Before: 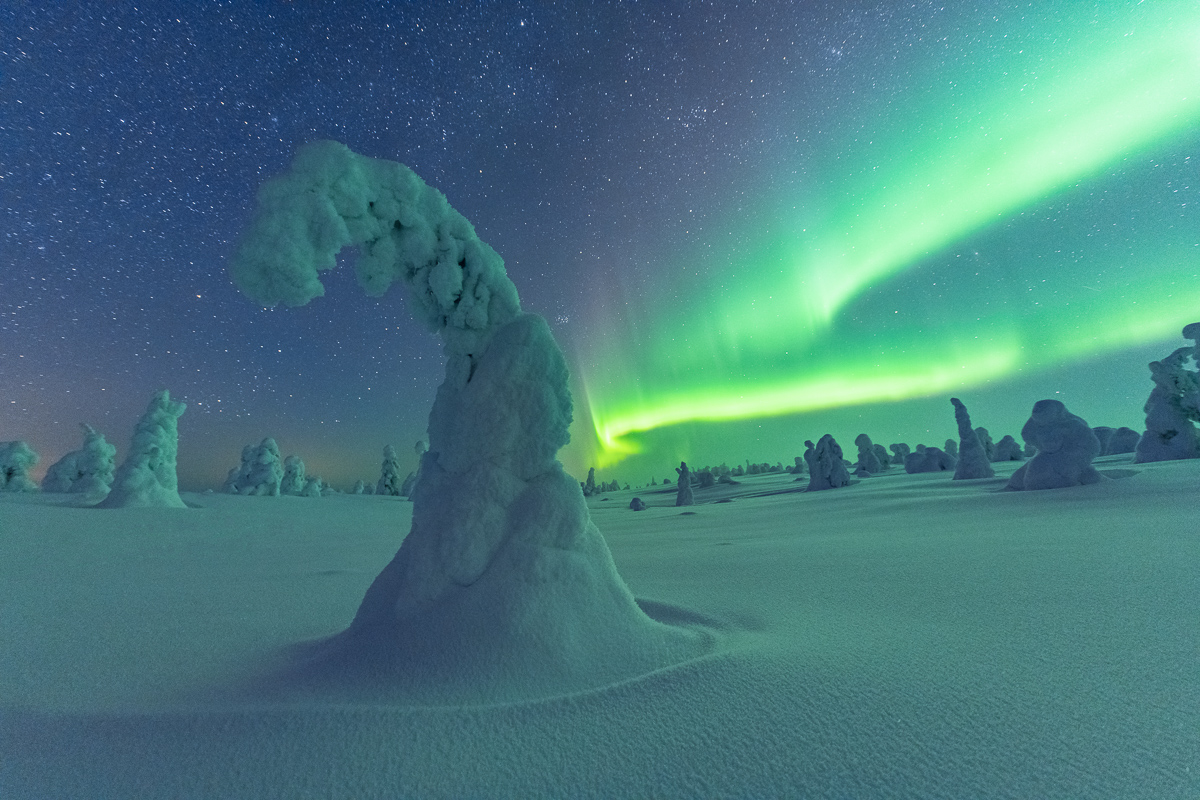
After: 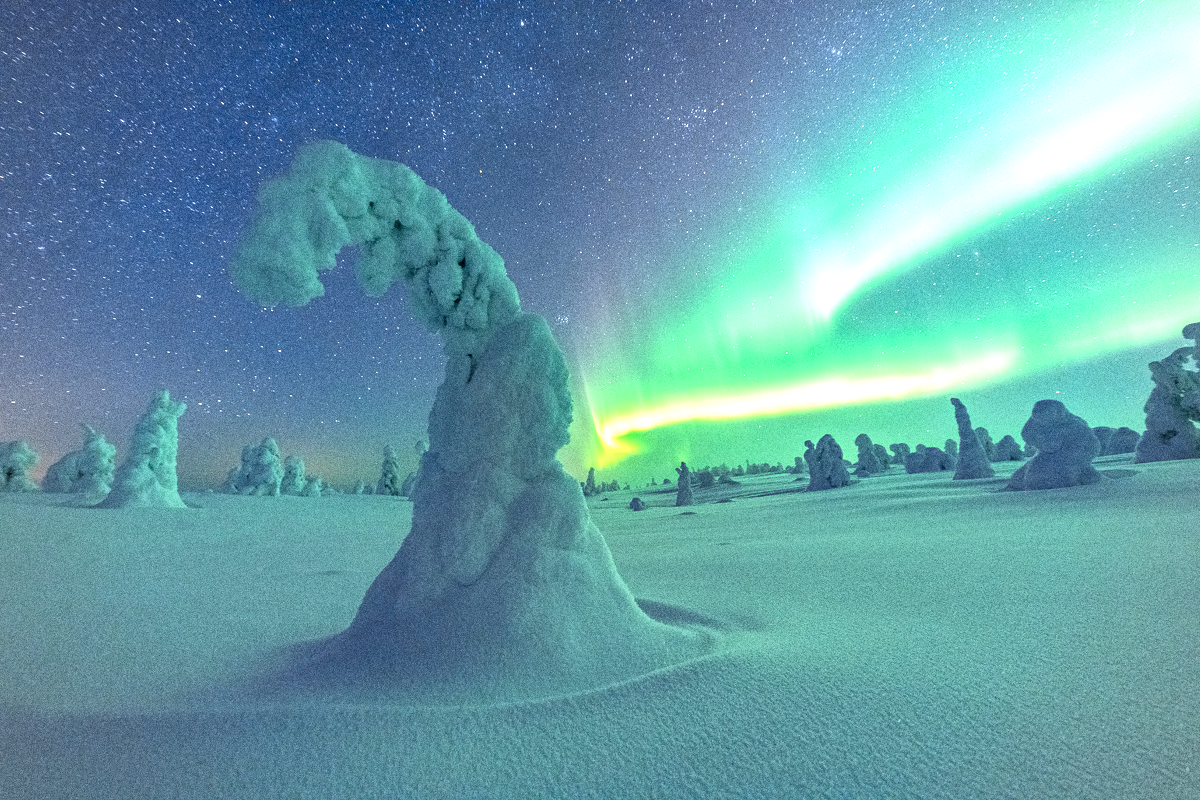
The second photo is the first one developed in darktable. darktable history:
grain: coarseness 0.09 ISO, strength 40%
local contrast: on, module defaults
exposure: black level correction 0, exposure 0.95 EV, compensate exposure bias true, compensate highlight preservation false
vignetting: fall-off radius 60.92%
